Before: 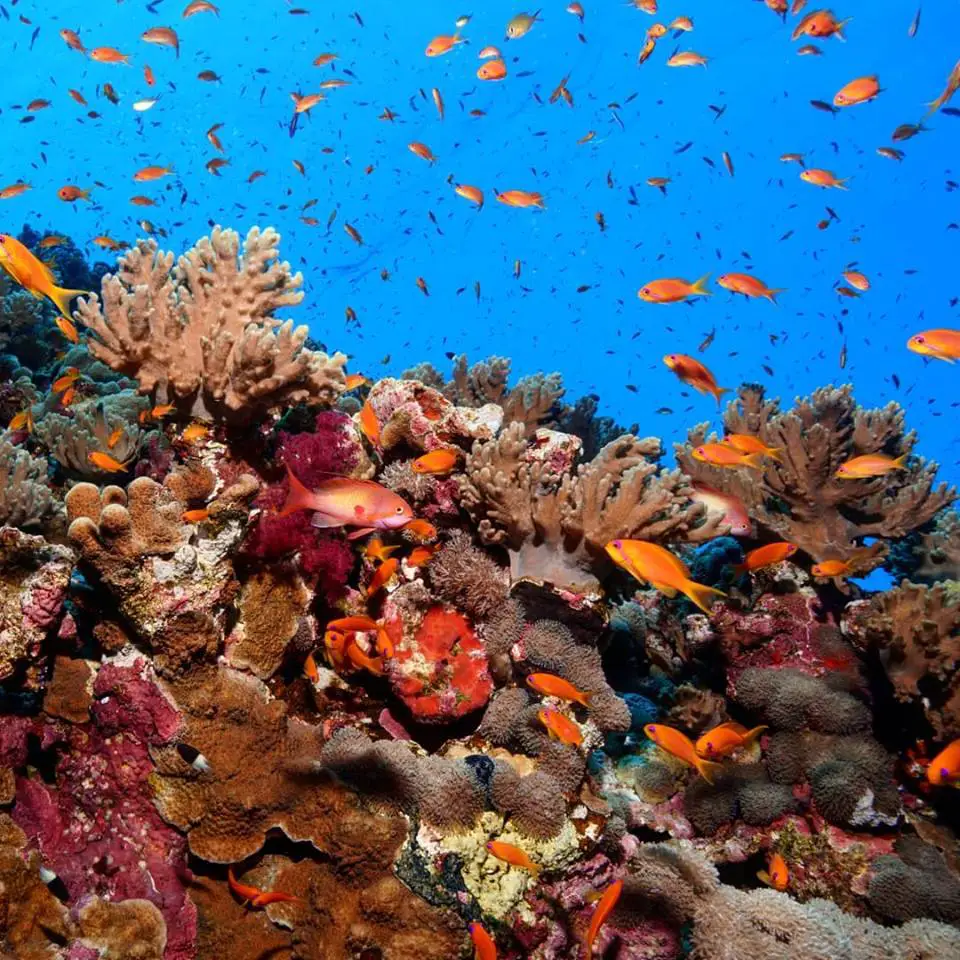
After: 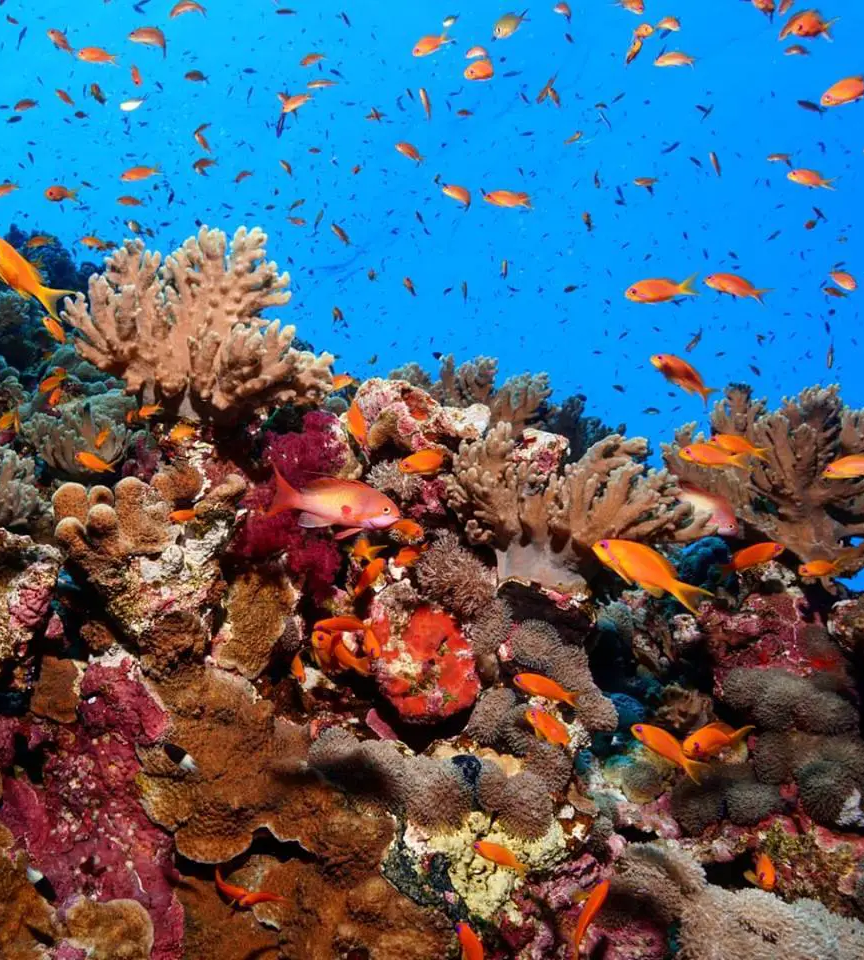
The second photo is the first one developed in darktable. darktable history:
crop and rotate: left 1.423%, right 8.487%
